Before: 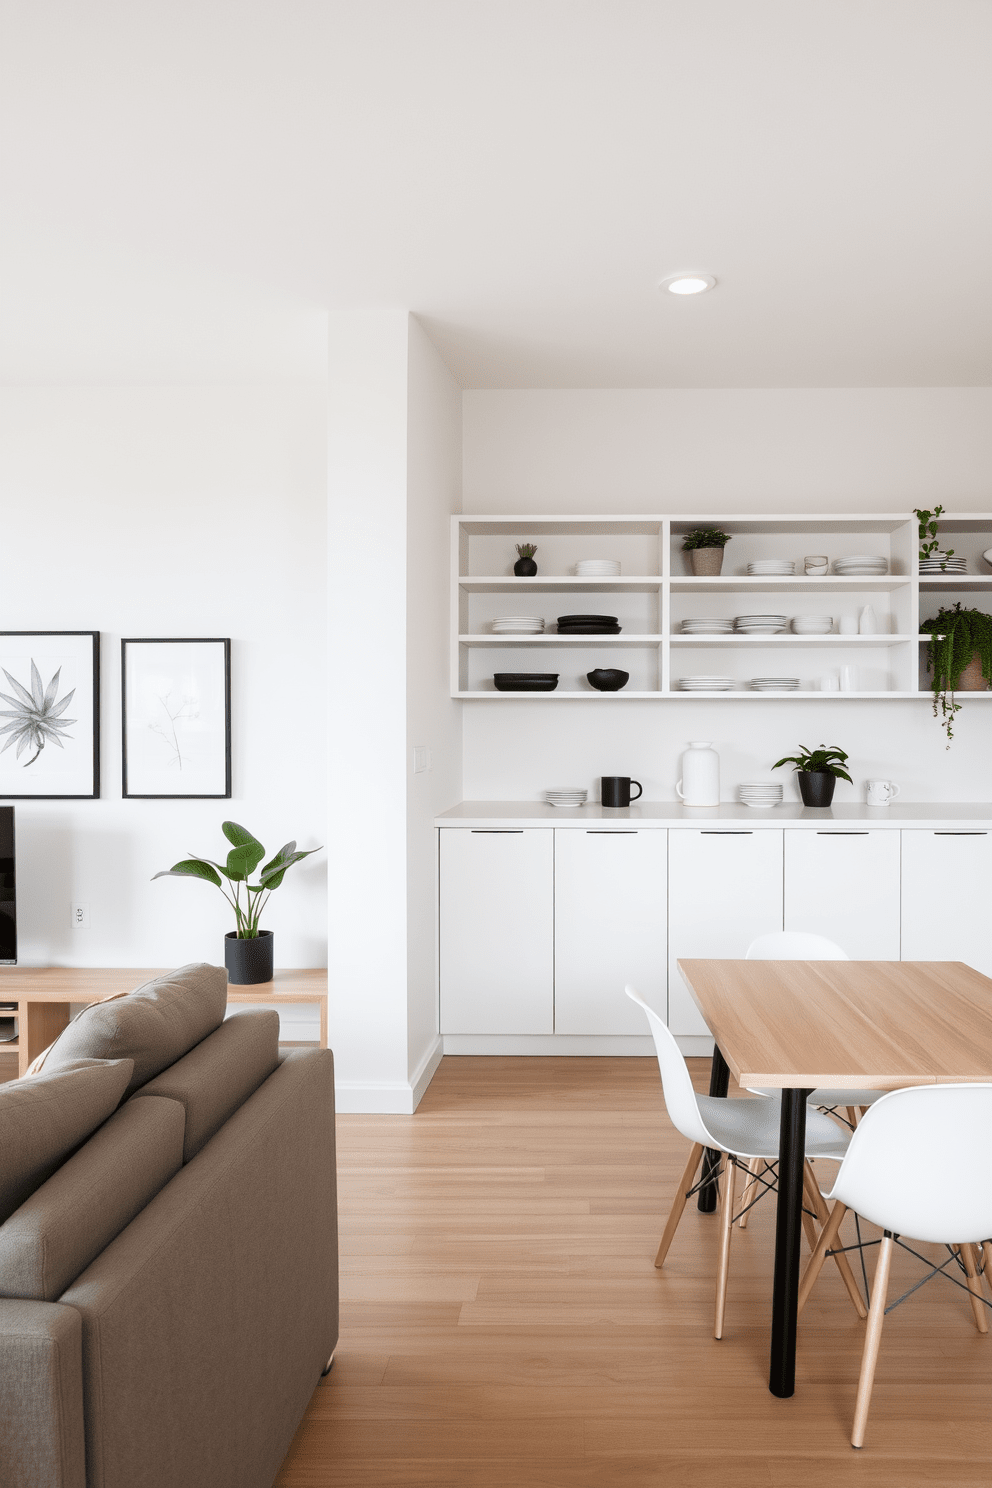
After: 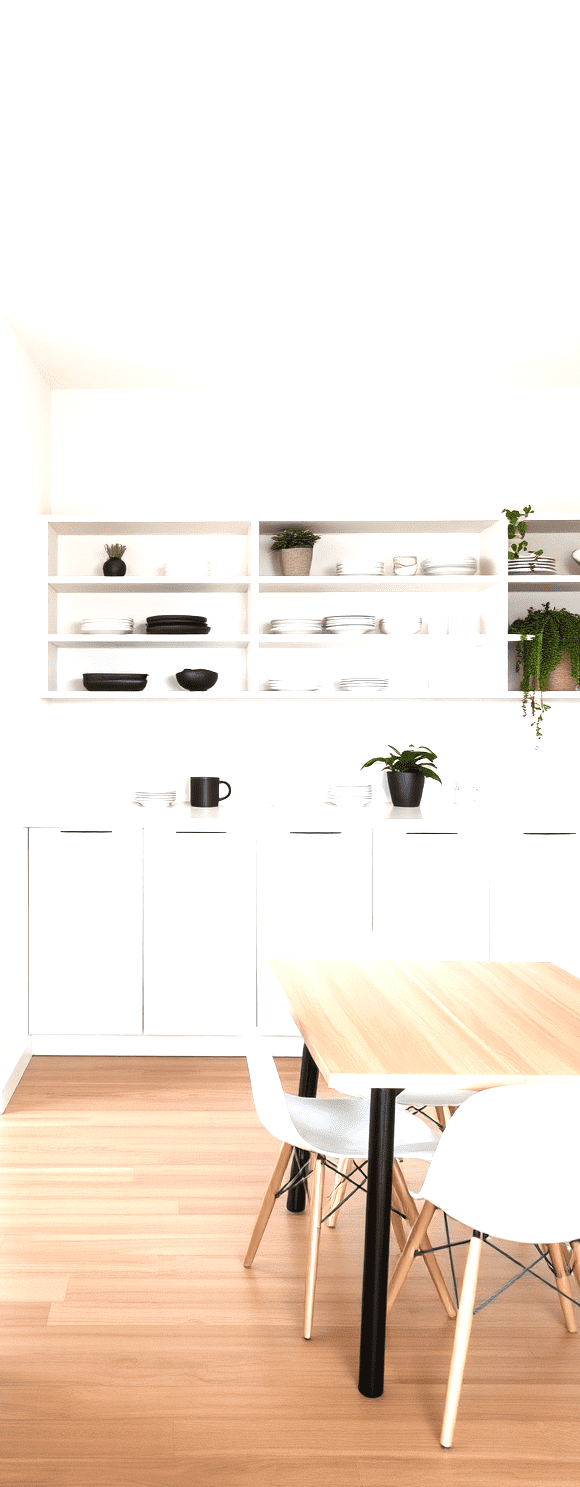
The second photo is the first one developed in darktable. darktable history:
crop: left 41.51%
exposure: black level correction 0, exposure 1.103 EV, compensate highlight preservation false
